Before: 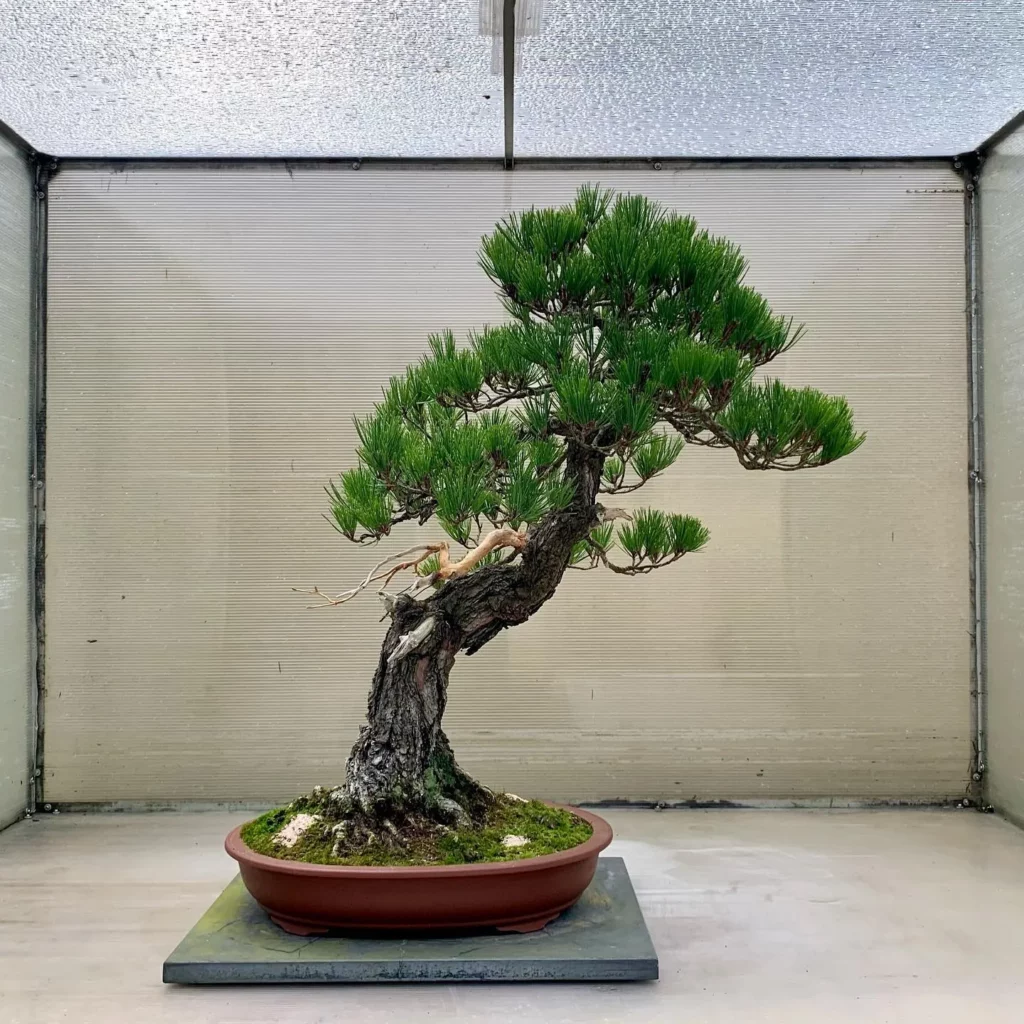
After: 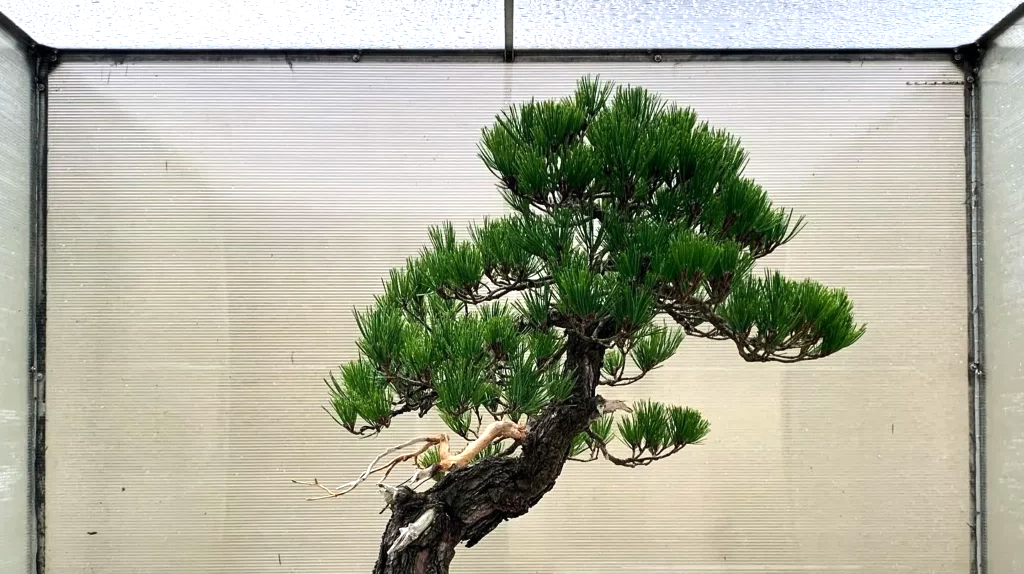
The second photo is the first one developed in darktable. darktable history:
tone equalizer: -8 EV -0.75 EV, -7 EV -0.7 EV, -6 EV -0.6 EV, -5 EV -0.4 EV, -3 EV 0.4 EV, -2 EV 0.6 EV, -1 EV 0.7 EV, +0 EV 0.75 EV, edges refinement/feathering 500, mask exposure compensation -1.57 EV, preserve details no
crop and rotate: top 10.605%, bottom 33.274%
